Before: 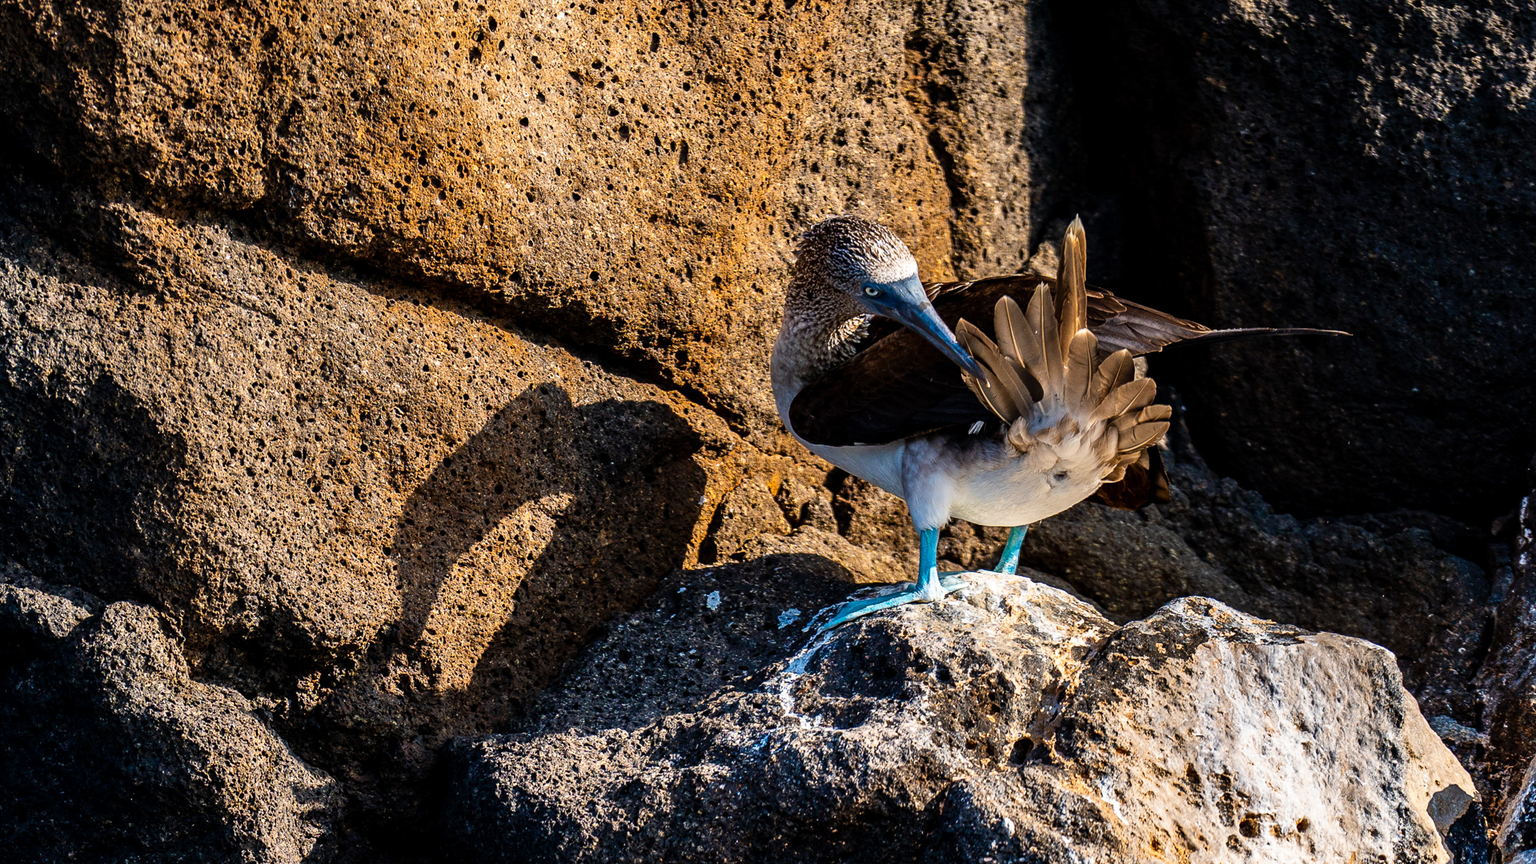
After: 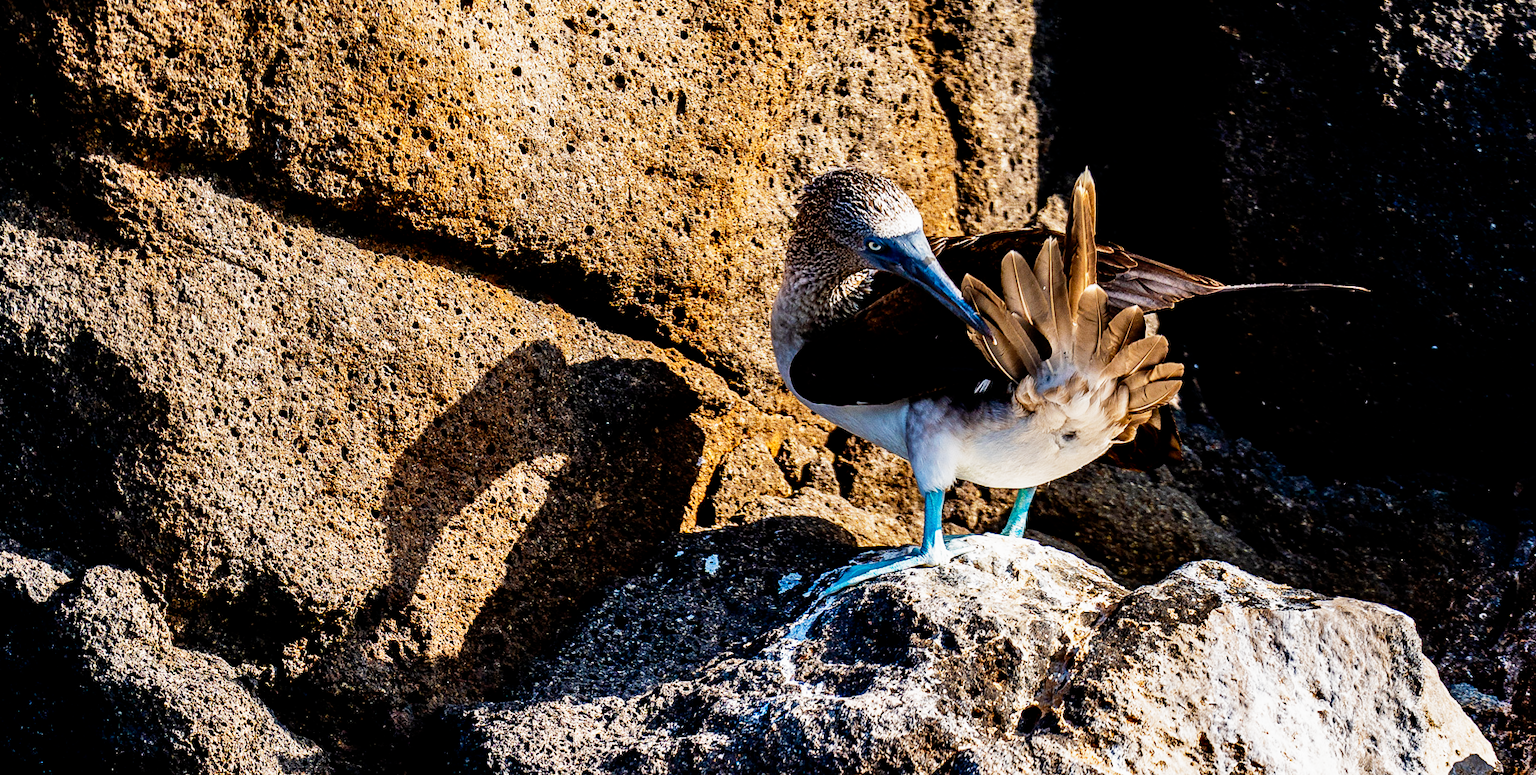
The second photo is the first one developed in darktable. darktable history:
filmic rgb: middle gray luminance 12.74%, black relative exposure -10.13 EV, white relative exposure 3.47 EV, threshold 6 EV, target black luminance 0%, hardness 5.74, latitude 44.69%, contrast 1.221, highlights saturation mix 5%, shadows ↔ highlights balance 26.78%, add noise in highlights 0, preserve chrominance no, color science v3 (2019), use custom middle-gray values true, iterations of high-quality reconstruction 0, contrast in highlights soft, enable highlight reconstruction true
crop: left 1.507%, top 6.147%, right 1.379%, bottom 6.637%
shadows and highlights: shadows 37.27, highlights -28.18, soften with gaussian
